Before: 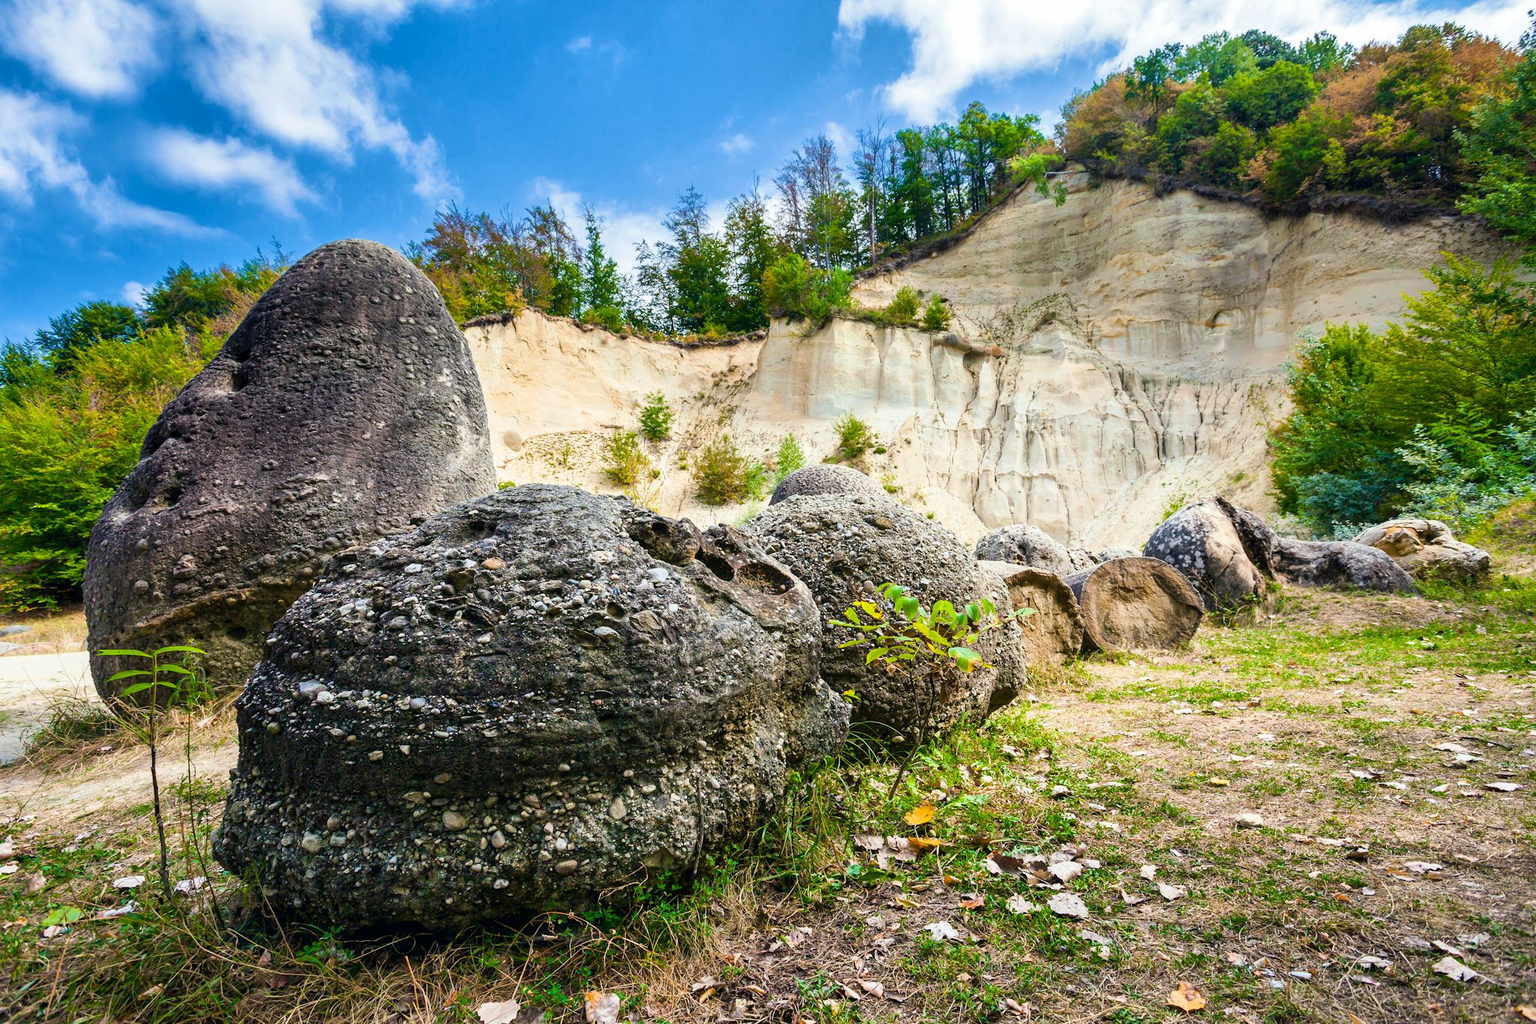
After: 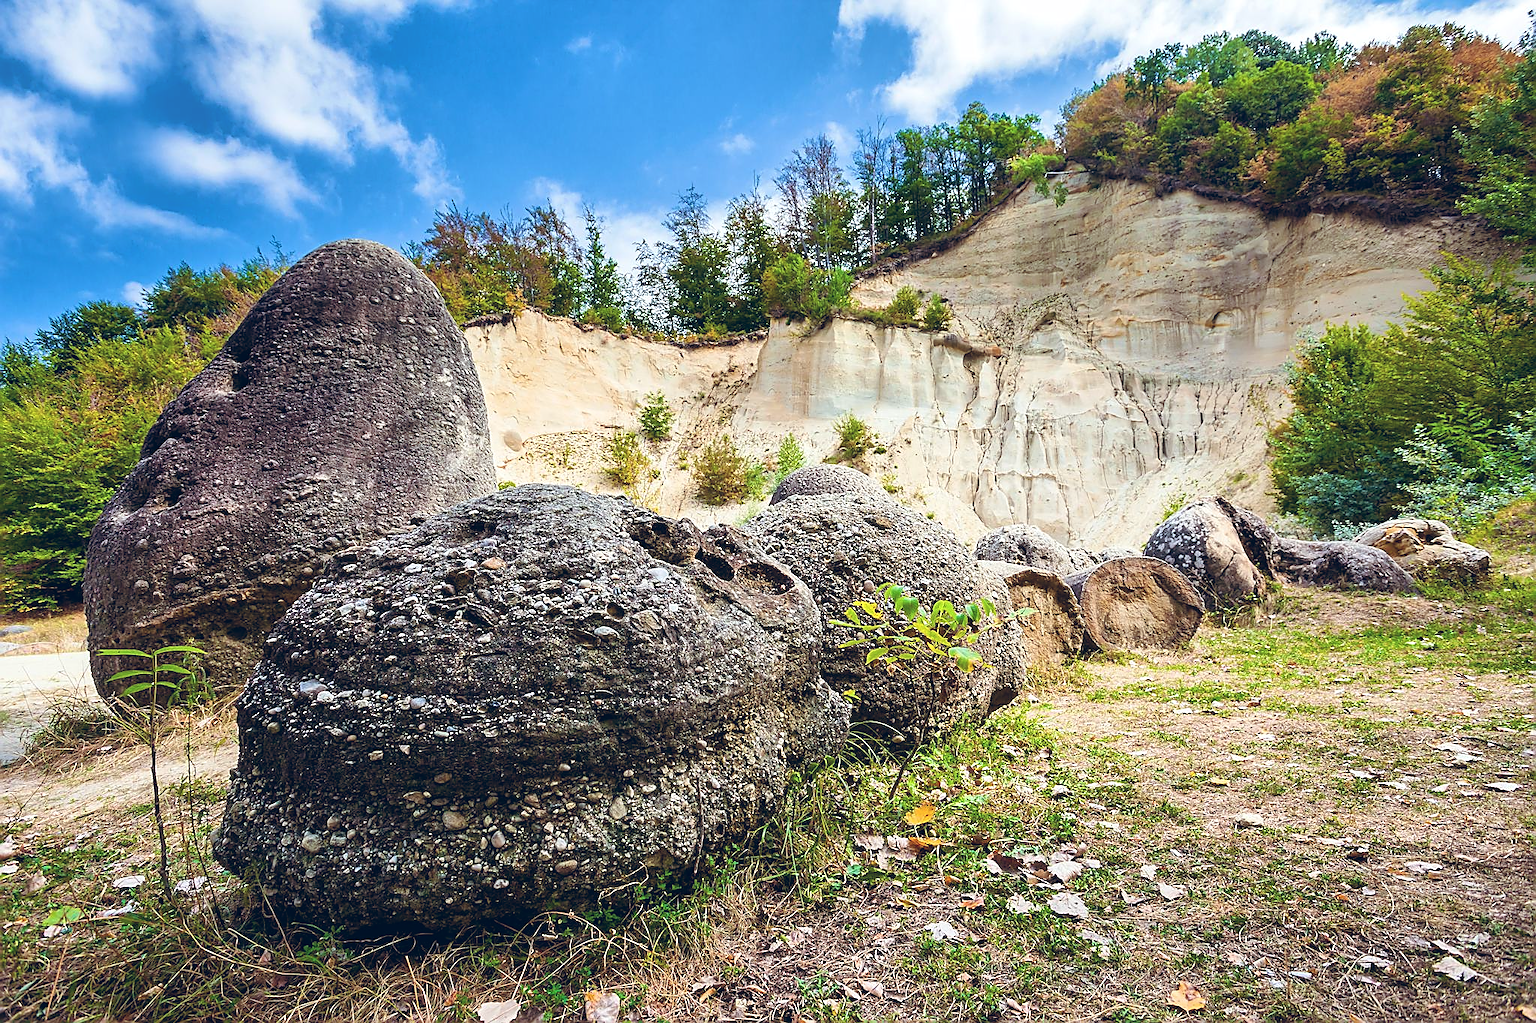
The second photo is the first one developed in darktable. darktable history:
sharpen: radius 1.4, amount 1.25, threshold 0.7
color balance rgb: shadows lift › chroma 9.92%, shadows lift › hue 45.12°, power › luminance 3.26%, power › hue 231.93°, global offset › luminance 0.4%, global offset › chroma 0.21%, global offset › hue 255.02°
levels: levels [0, 0.498, 0.996]
